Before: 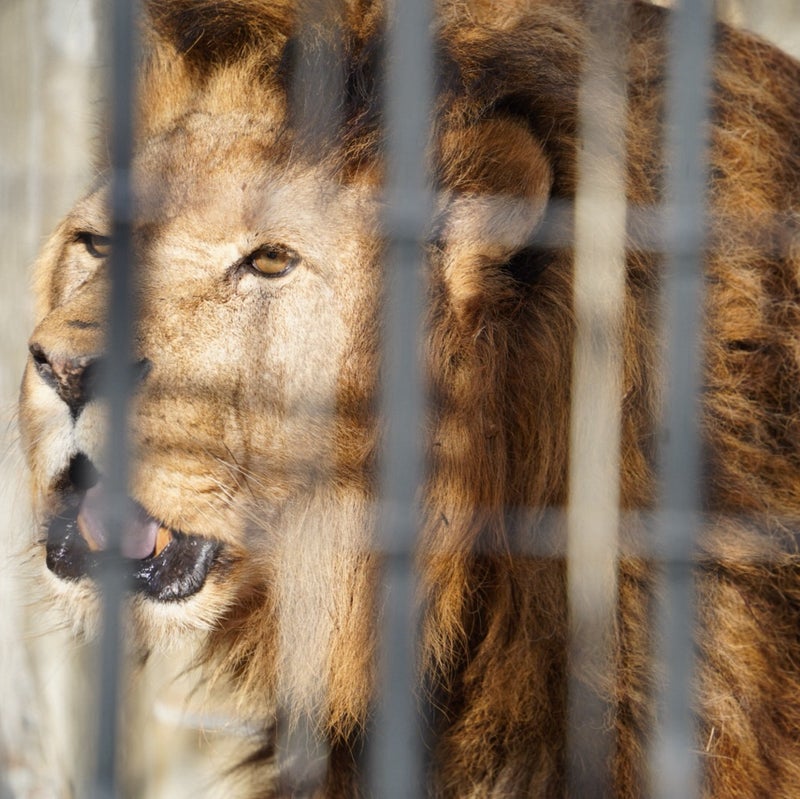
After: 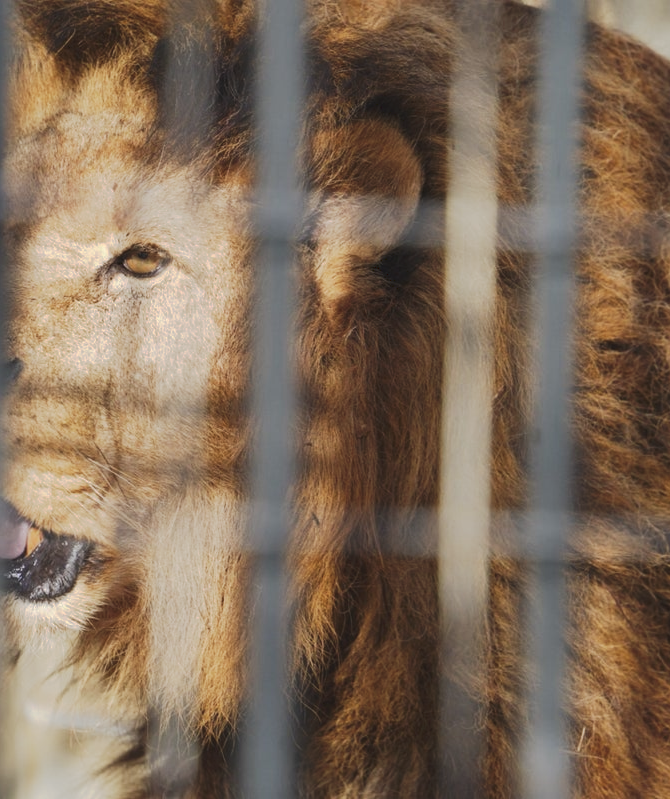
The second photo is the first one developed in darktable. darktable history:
color balance rgb: global vibrance 0.5%
tone curve: curves: ch0 [(0, 0) (0.003, 0.08) (0.011, 0.088) (0.025, 0.104) (0.044, 0.122) (0.069, 0.141) (0.1, 0.161) (0.136, 0.181) (0.177, 0.209) (0.224, 0.246) (0.277, 0.293) (0.335, 0.343) (0.399, 0.399) (0.468, 0.464) (0.543, 0.54) (0.623, 0.616) (0.709, 0.694) (0.801, 0.757) (0.898, 0.821) (1, 1)], preserve colors none
rotate and perspective: crop left 0, crop top 0
crop: left 16.145%
